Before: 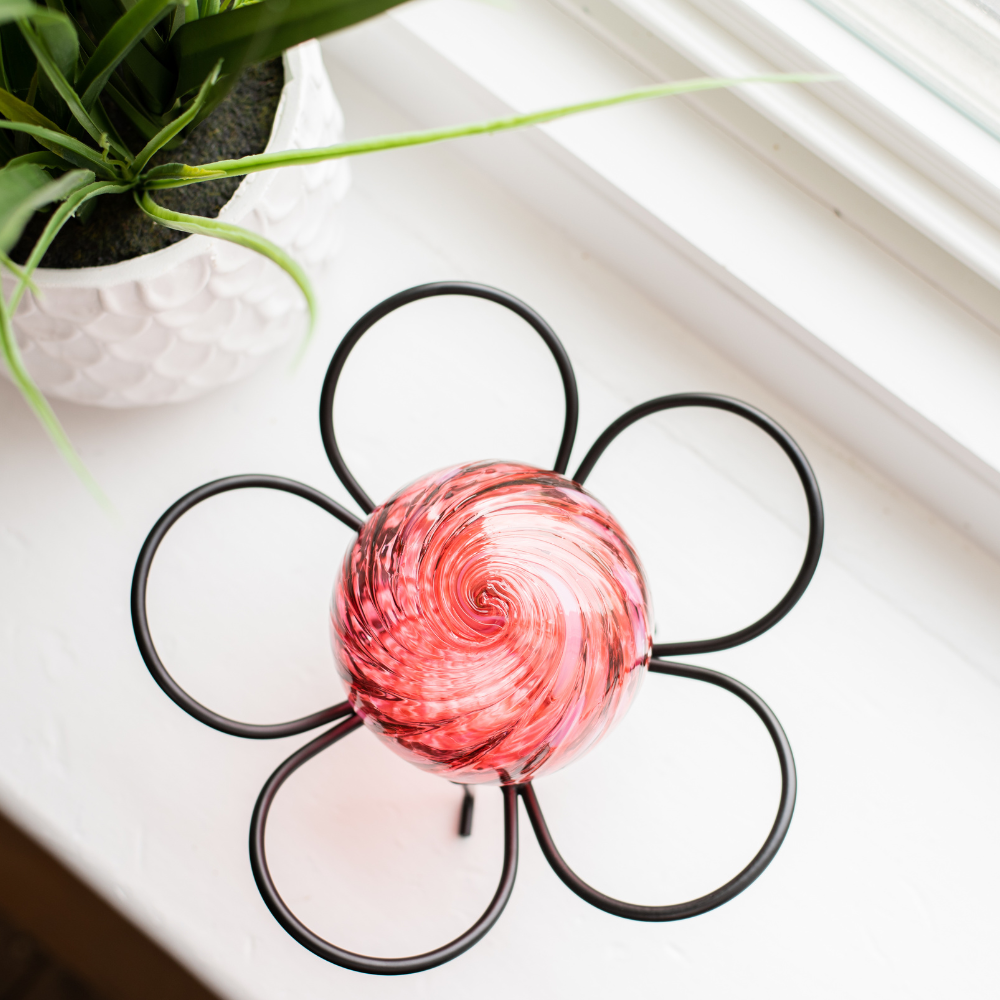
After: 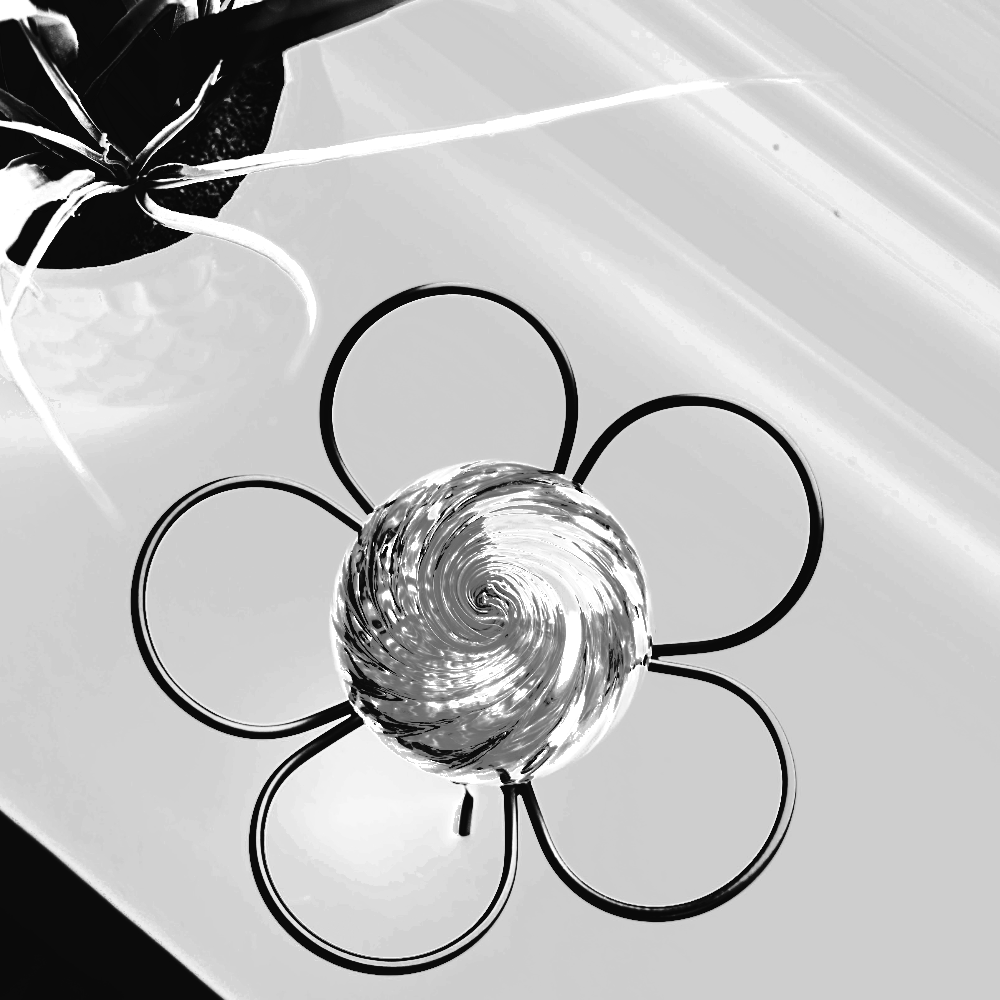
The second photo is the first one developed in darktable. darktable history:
rgb curve: curves: ch0 [(0, 0) (0.21, 0.15) (0.24, 0.21) (0.5, 0.75) (0.75, 0.96) (0.89, 0.99) (1, 1)]; ch1 [(0, 0.02) (0.21, 0.13) (0.25, 0.2) (0.5, 0.67) (0.75, 0.9) (0.89, 0.97) (1, 1)]; ch2 [(0, 0.02) (0.21, 0.13) (0.25, 0.2) (0.5, 0.67) (0.75, 0.9) (0.89, 0.97) (1, 1)], compensate middle gray true
contrast brightness saturation: contrast 0.09, brightness -0.59, saturation 0.17
color zones: curves: ch0 [(0.002, 0.429) (0.121, 0.212) (0.198, 0.113) (0.276, 0.344) (0.331, 0.541) (0.41, 0.56) (0.482, 0.289) (0.619, 0.227) (0.721, 0.18) (0.821, 0.435) (0.928, 0.555) (1, 0.587)]; ch1 [(0, 0) (0.143, 0) (0.286, 0) (0.429, 0) (0.571, 0) (0.714, 0) (0.857, 0)]
exposure: exposure 0.485 EV, compensate highlight preservation false
sharpen: on, module defaults
color balance rgb: shadows lift › luminance -41.13%, shadows lift › chroma 14.13%, shadows lift › hue 260°, power › luminance -3.76%, power › chroma 0.56%, power › hue 40.37°, highlights gain › luminance 16.81%, highlights gain › chroma 2.94%, highlights gain › hue 260°, global offset › luminance -0.29%, global offset › chroma 0.31%, global offset › hue 260°, perceptual saturation grading › global saturation 20%, perceptual saturation grading › highlights -13.92%, perceptual saturation grading › shadows 50%
tone curve: curves: ch0 [(0, 0.03) (0.113, 0.087) (0.207, 0.184) (0.515, 0.612) (0.712, 0.793) (1, 0.946)]; ch1 [(0, 0) (0.172, 0.123) (0.317, 0.279) (0.407, 0.401) (0.476, 0.482) (0.505, 0.499) (0.534, 0.534) (0.632, 0.645) (0.726, 0.745) (1, 1)]; ch2 [(0, 0) (0.411, 0.424) (0.505, 0.505) (0.521, 0.524) (0.541, 0.569) (0.65, 0.699) (1, 1)], color space Lab, independent channels, preserve colors none
white balance: red 0.986, blue 1.01
